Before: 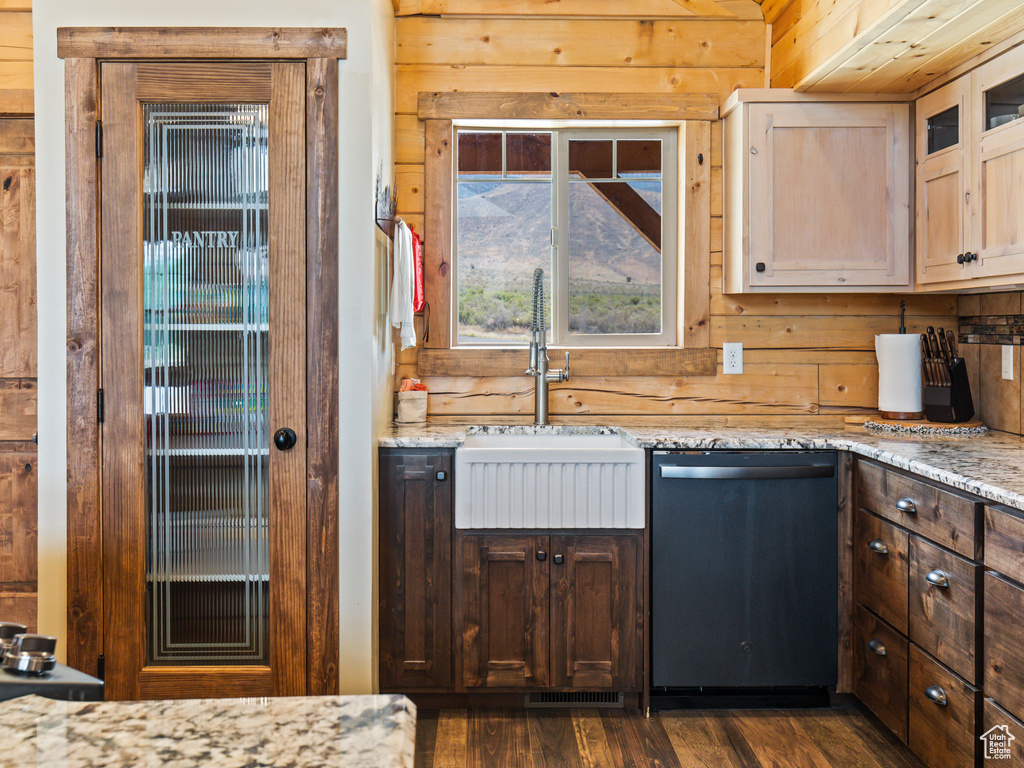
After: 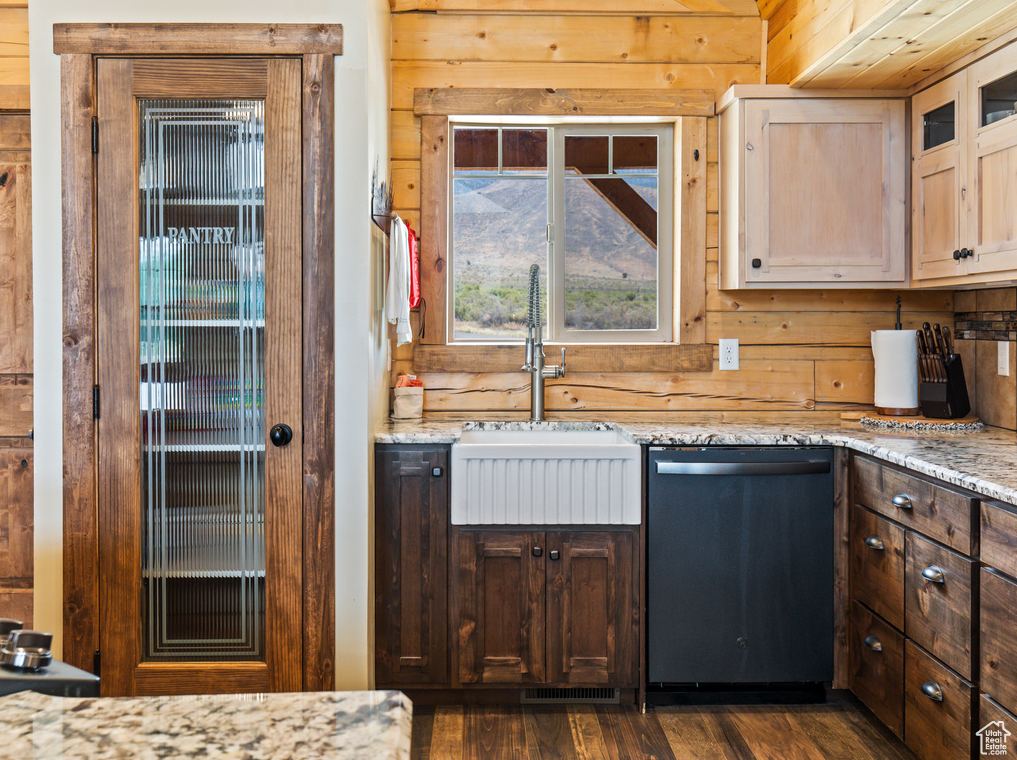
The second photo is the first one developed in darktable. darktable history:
crop: left 0.481%, top 0.592%, right 0.193%, bottom 0.425%
local contrast: mode bilateral grid, contrast 99, coarseness 99, detail 108%, midtone range 0.2
